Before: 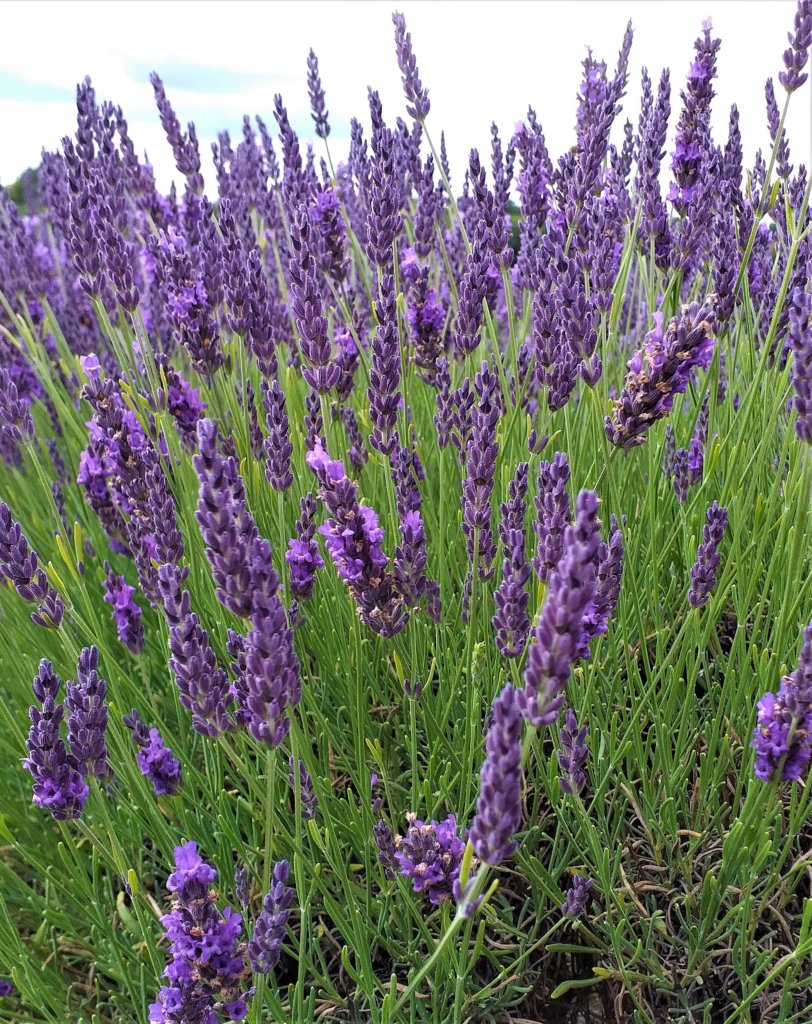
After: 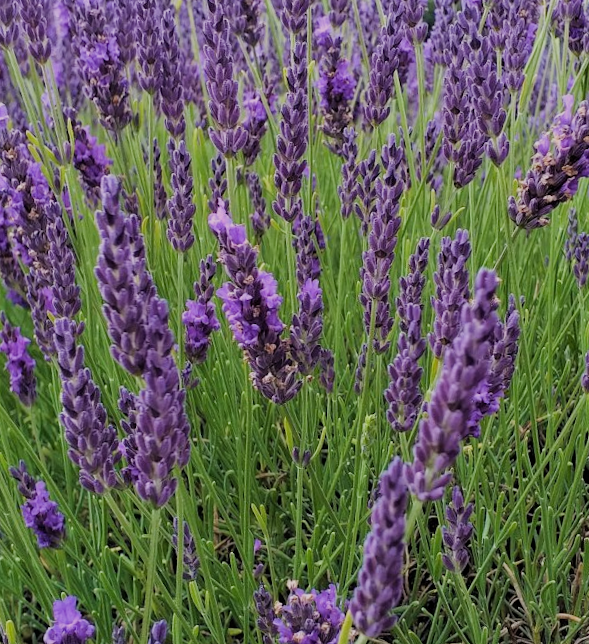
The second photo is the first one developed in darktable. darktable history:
crop and rotate: angle -3.37°, left 9.79%, top 20.73%, right 12.42%, bottom 11.82%
filmic rgb: black relative exposure -16 EV, white relative exposure 6.12 EV, hardness 5.22
